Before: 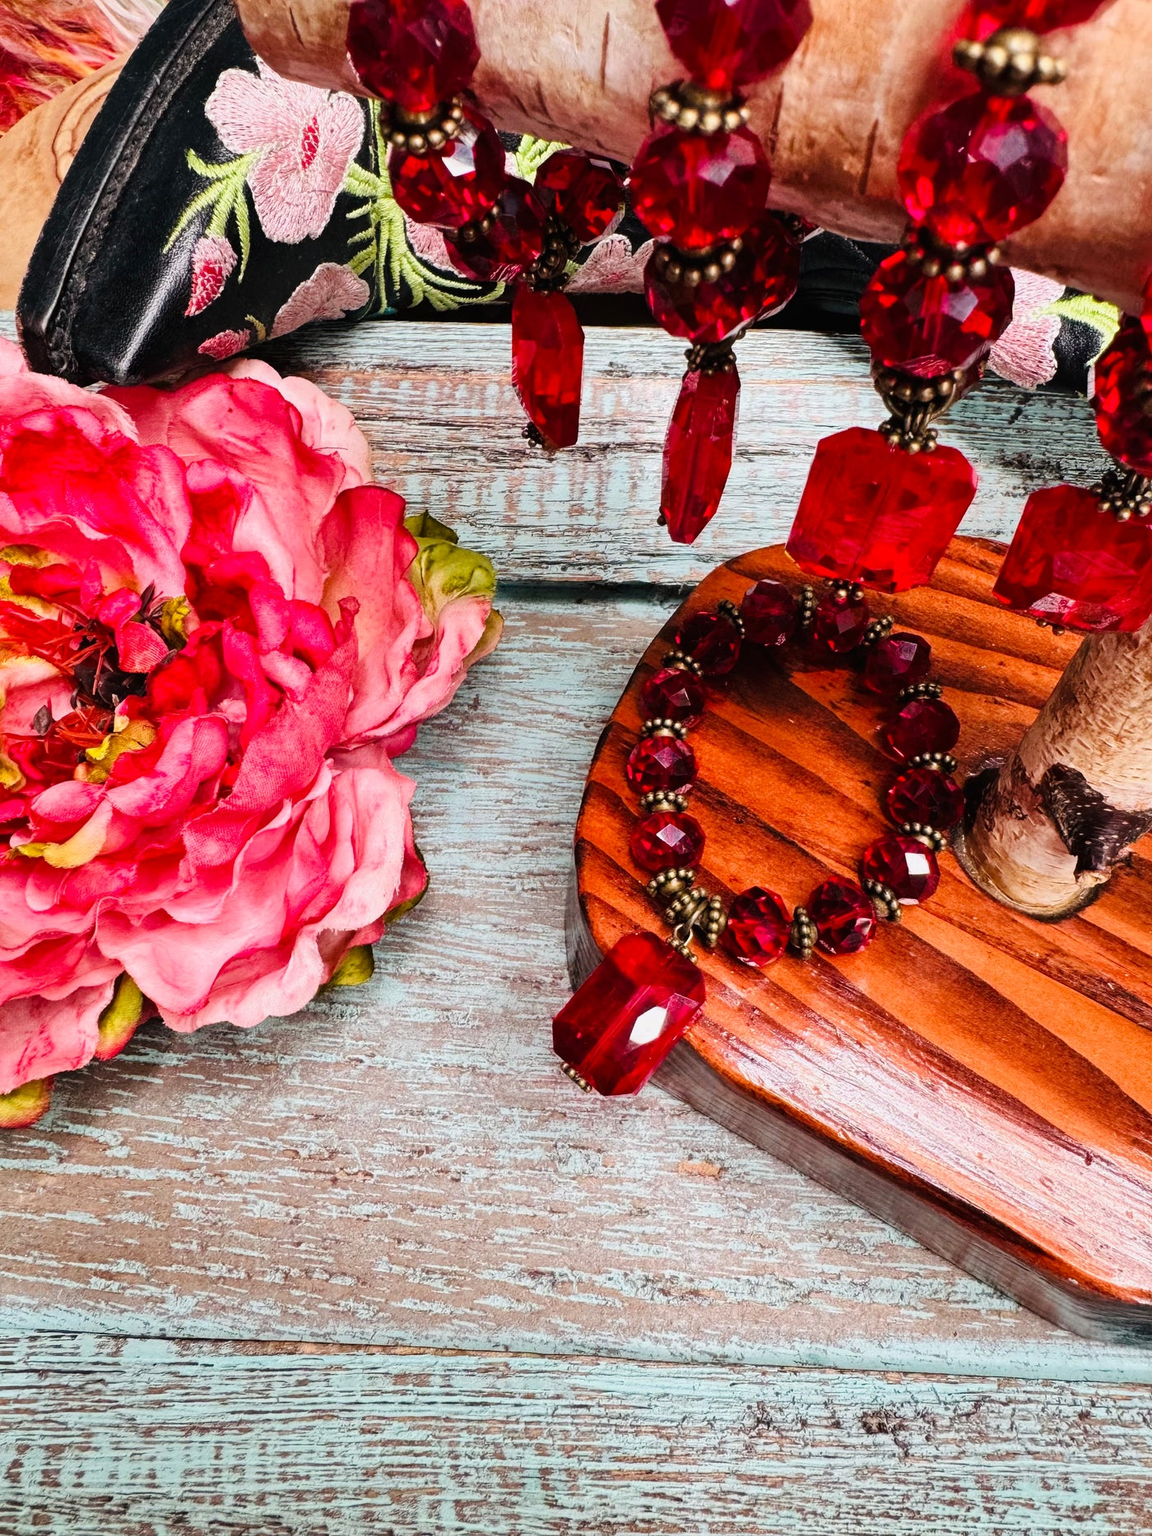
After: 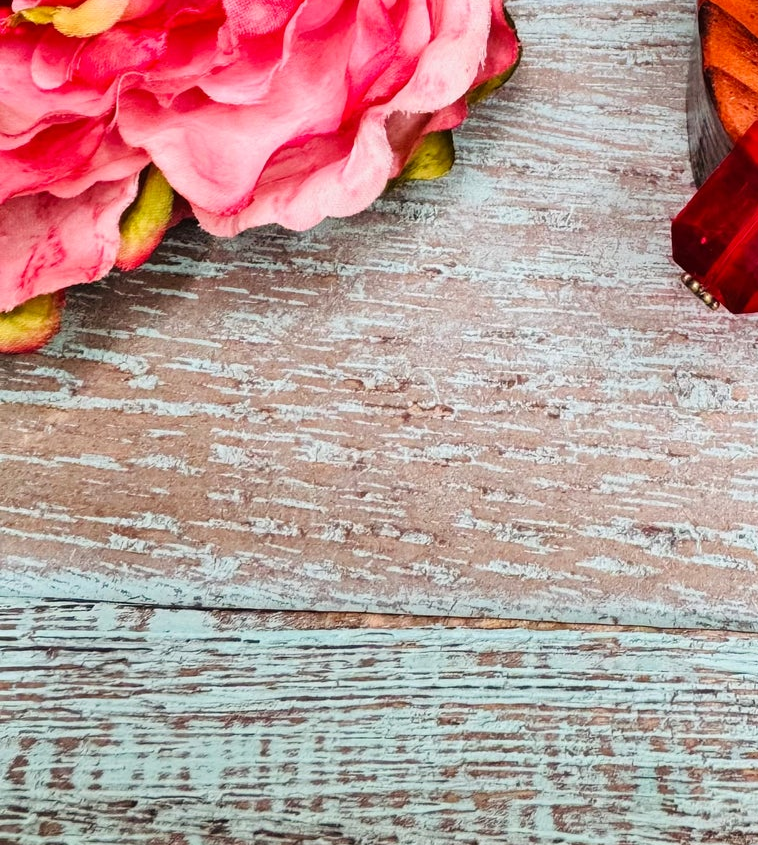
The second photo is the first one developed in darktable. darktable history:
crop and rotate: top 54.531%, right 45.853%, bottom 0.168%
